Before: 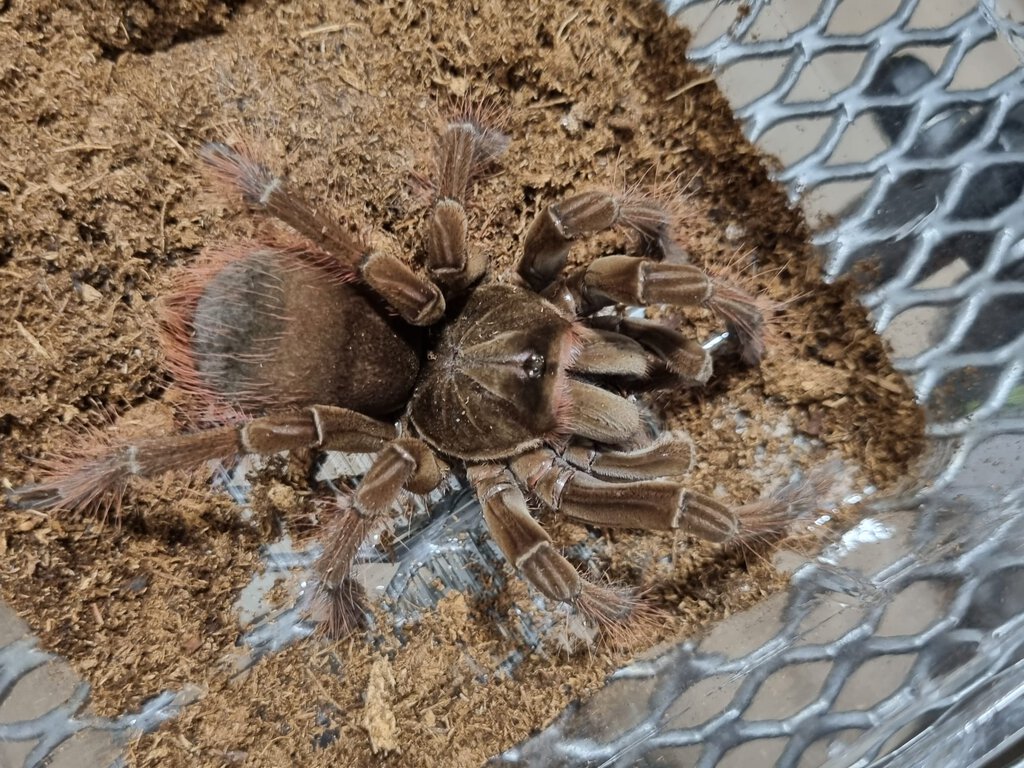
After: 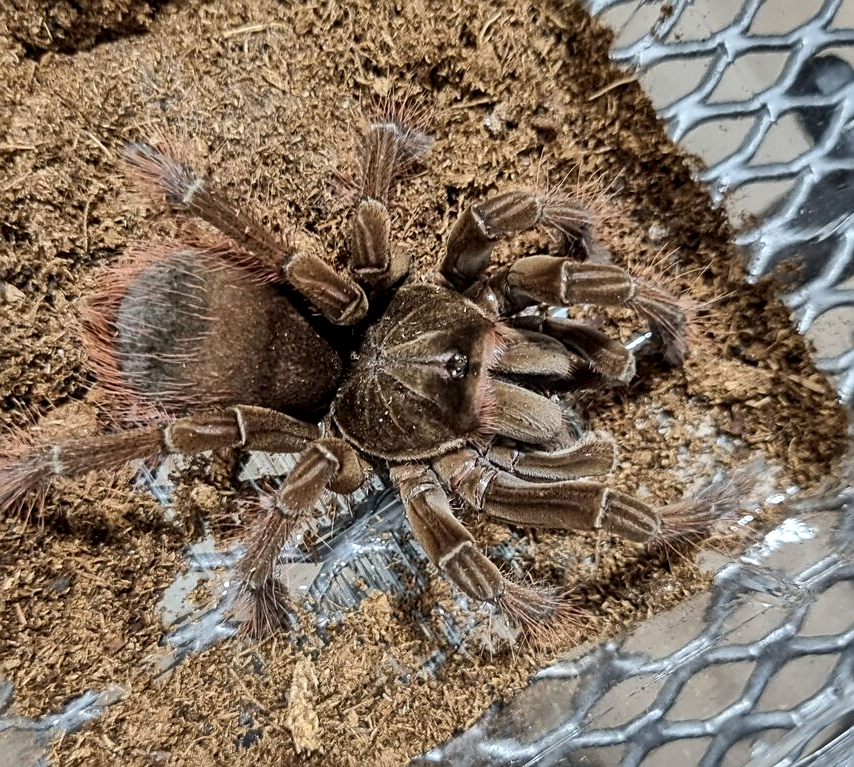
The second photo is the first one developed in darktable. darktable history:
contrast brightness saturation: contrast 0.1, brightness 0.015, saturation 0.022
crop: left 7.537%, right 7.848%
local contrast: detail 130%
sharpen: on, module defaults
